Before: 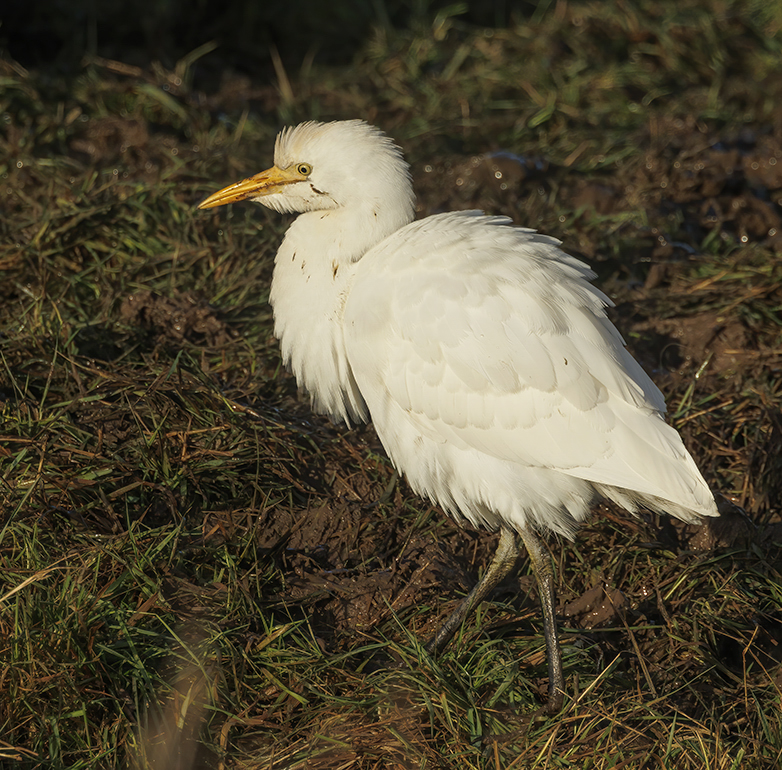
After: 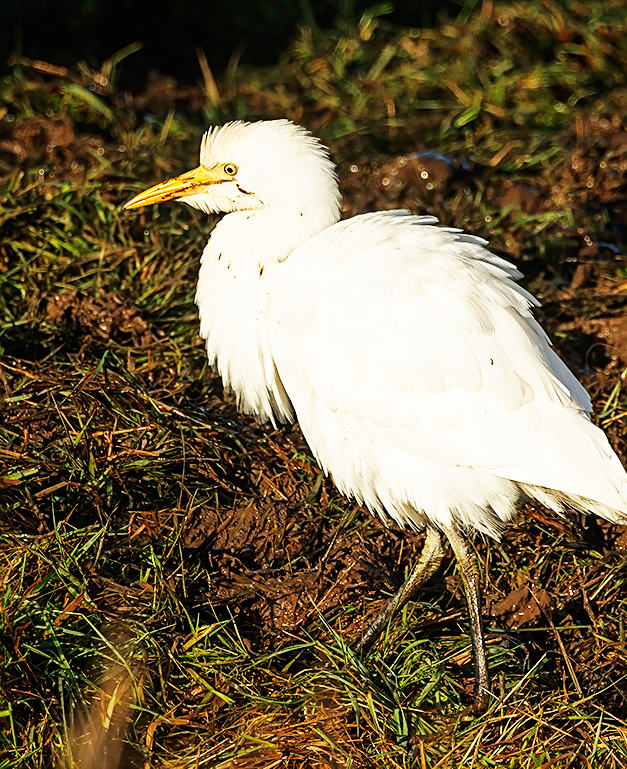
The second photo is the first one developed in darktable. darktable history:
crop and rotate: left 9.578%, right 10.206%
base curve: curves: ch0 [(0, 0) (0.007, 0.004) (0.027, 0.03) (0.046, 0.07) (0.207, 0.54) (0.442, 0.872) (0.673, 0.972) (1, 1)], preserve colors none
sharpen: on, module defaults
